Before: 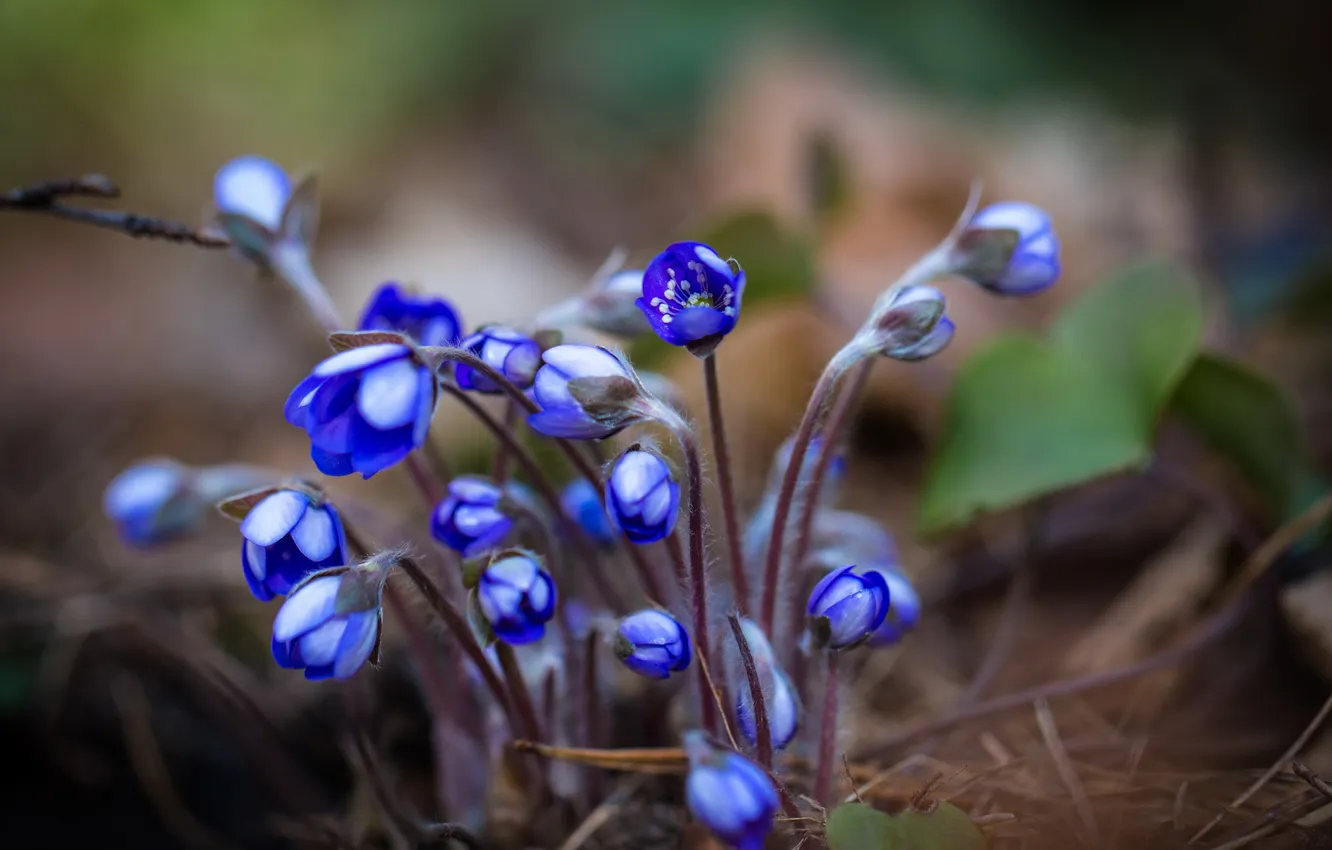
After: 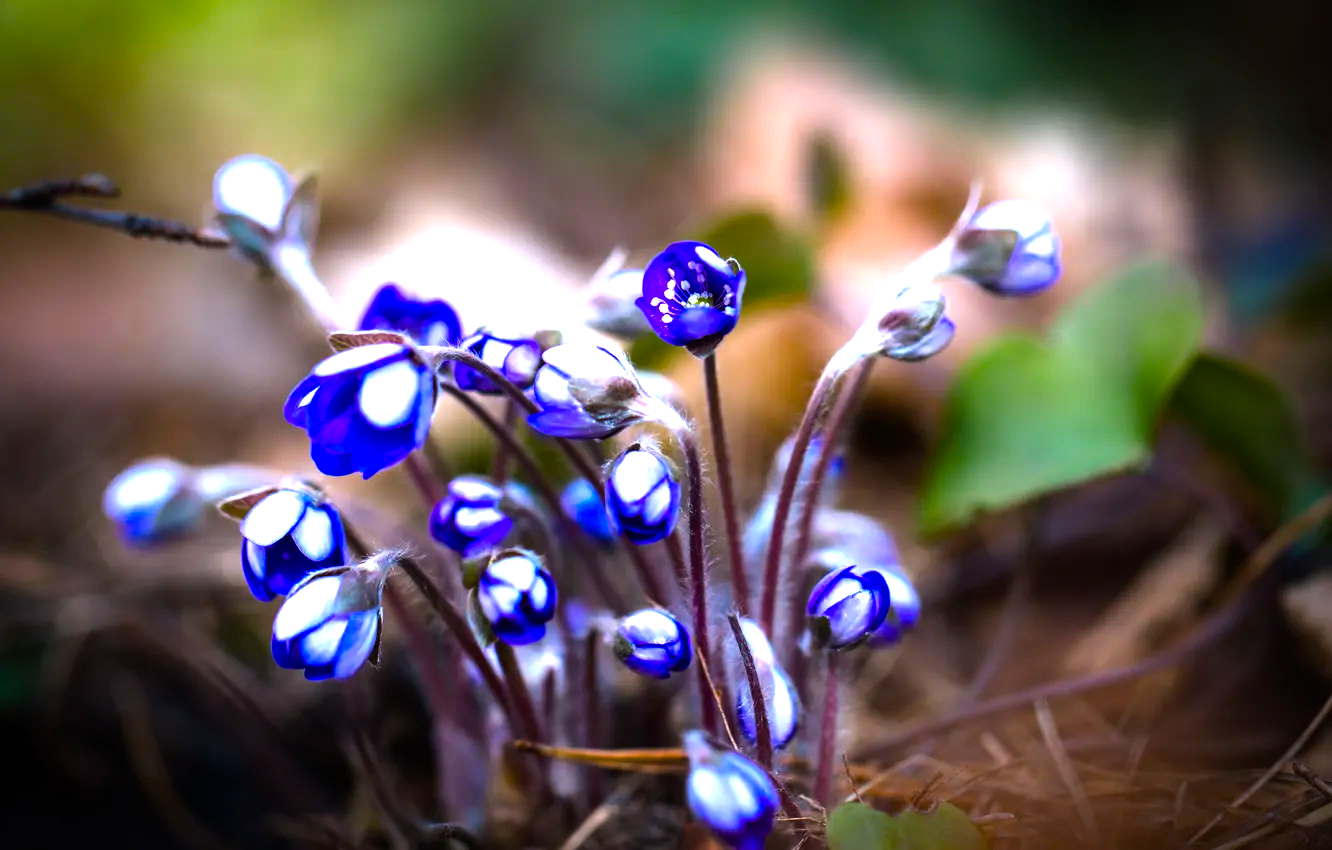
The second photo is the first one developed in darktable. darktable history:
tone equalizer: -8 EV -1.09 EV, -7 EV -1.01 EV, -6 EV -0.829 EV, -5 EV -0.585 EV, -3 EV 0.568 EV, -2 EV 0.853 EV, -1 EV 0.986 EV, +0 EV 1.06 EV, smoothing diameter 2.04%, edges refinement/feathering 21, mask exposure compensation -1.57 EV, filter diffusion 5
color balance rgb: highlights gain › chroma 1.544%, highlights gain › hue 310.19°, perceptual saturation grading › global saturation 26.44%, perceptual saturation grading › highlights -28.085%, perceptual saturation grading › mid-tones 15.77%, perceptual saturation grading › shadows 34.416%, perceptual brilliance grading › global brilliance 30.105%
